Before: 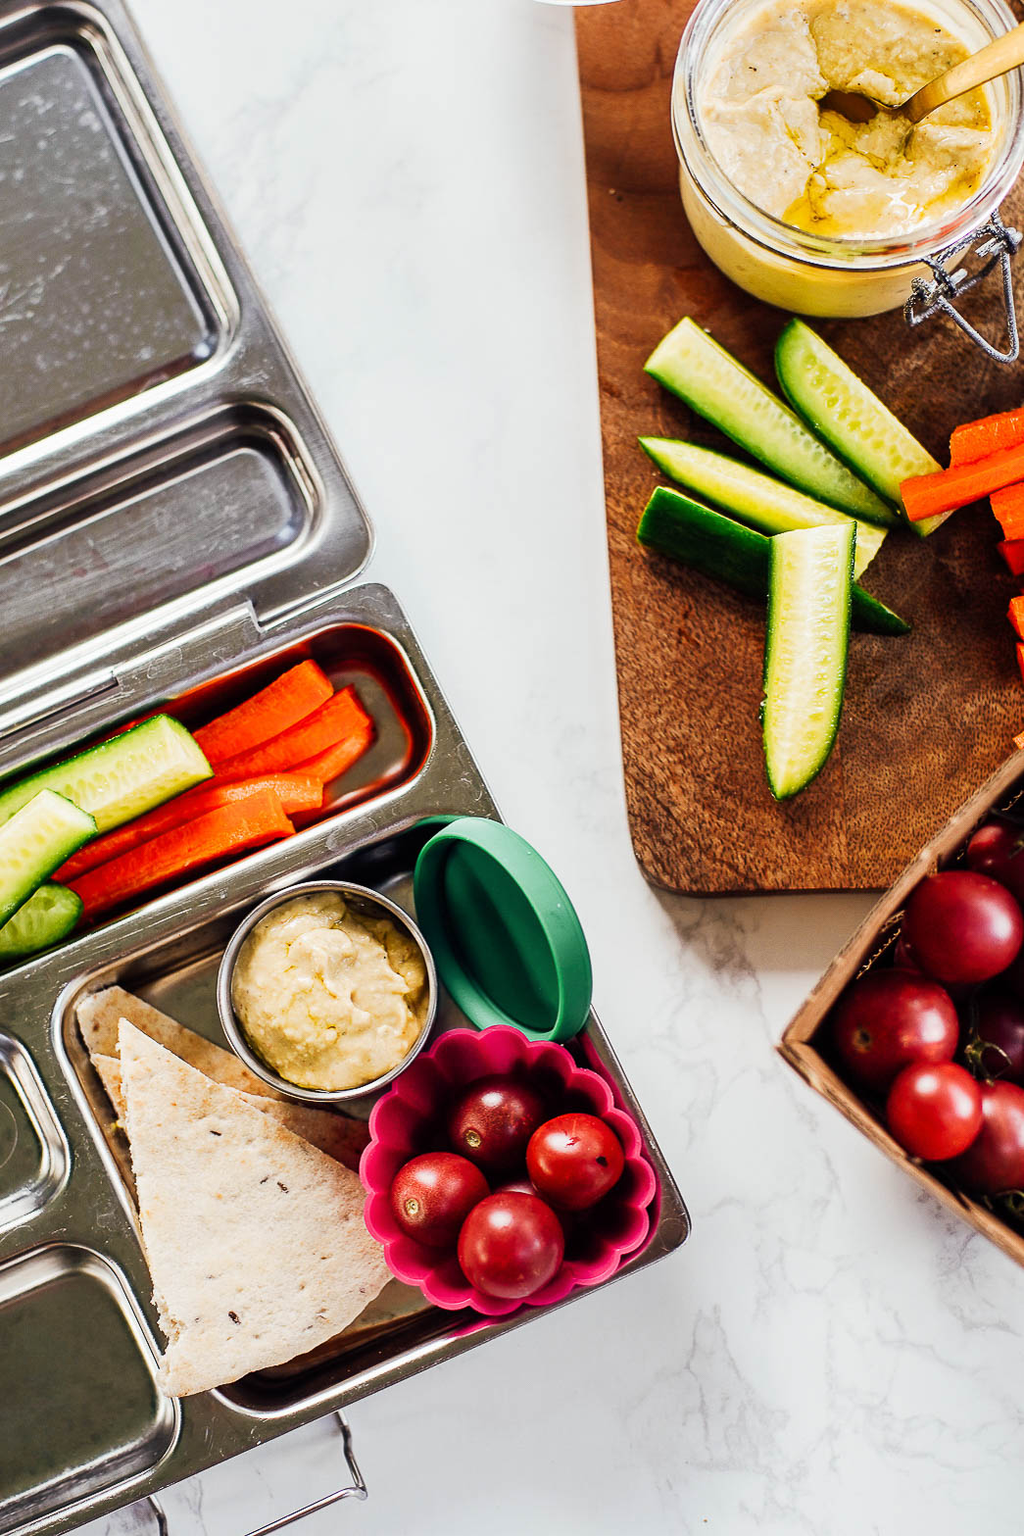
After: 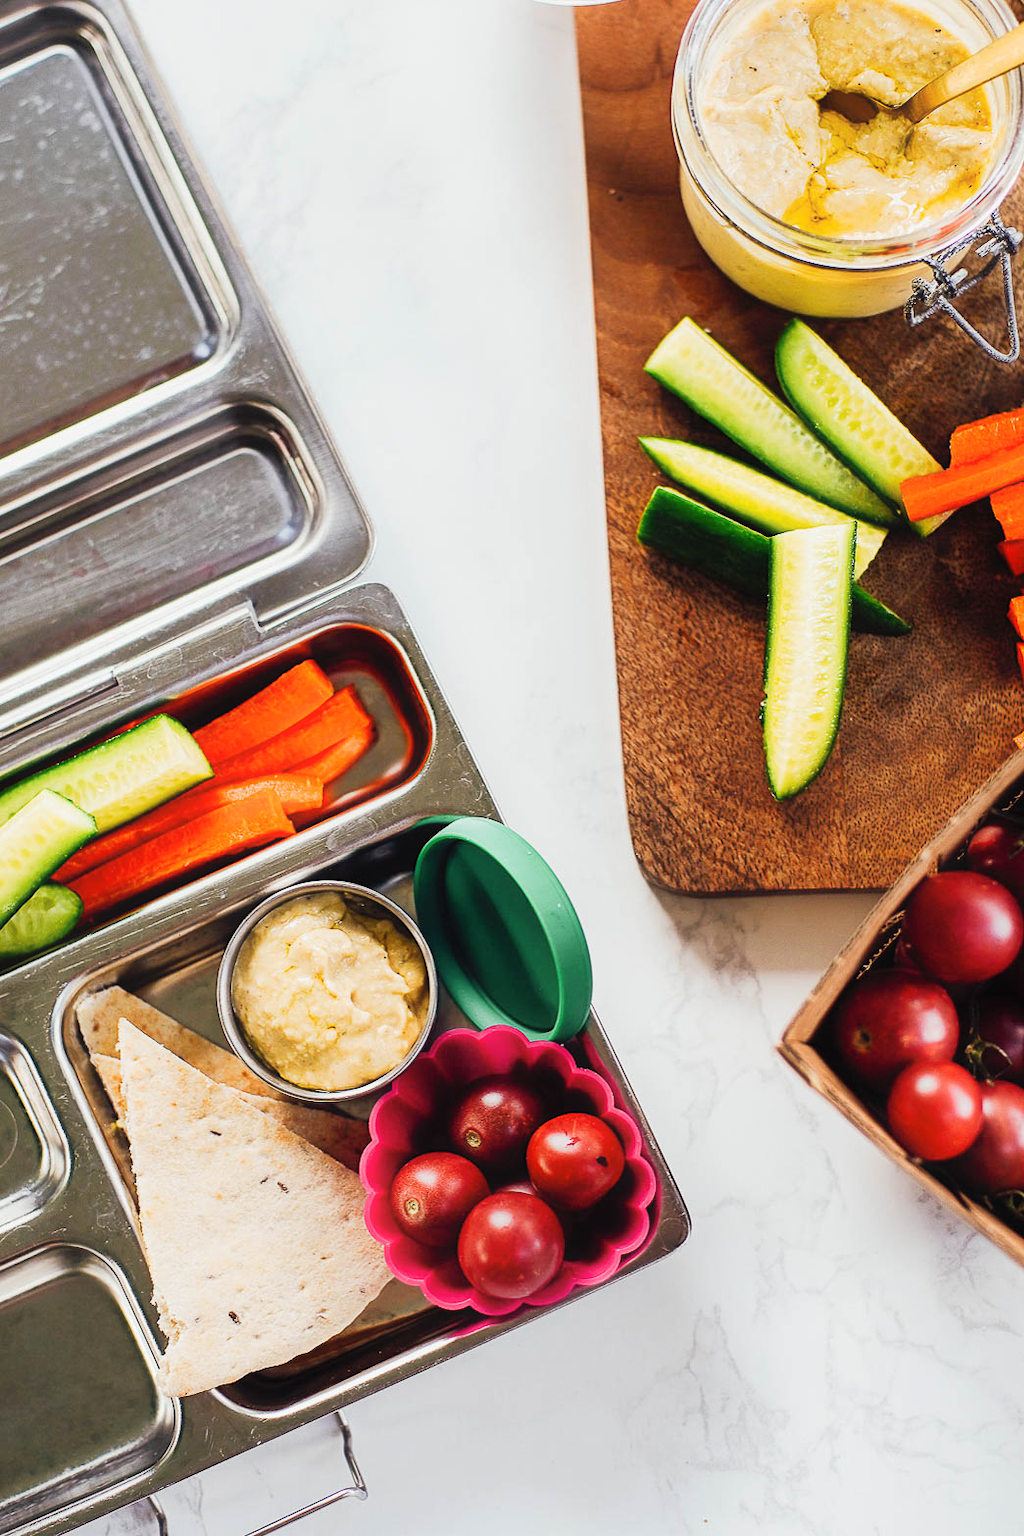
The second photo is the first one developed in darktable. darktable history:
contrast equalizer: y [[0.5, 0.488, 0.462, 0.461, 0.491, 0.5], [0.5 ×6], [0.5 ×6], [0 ×6], [0 ×6]]
tone equalizer: on, module defaults
contrast brightness saturation: contrast 0.048, brightness 0.068, saturation 0.01
